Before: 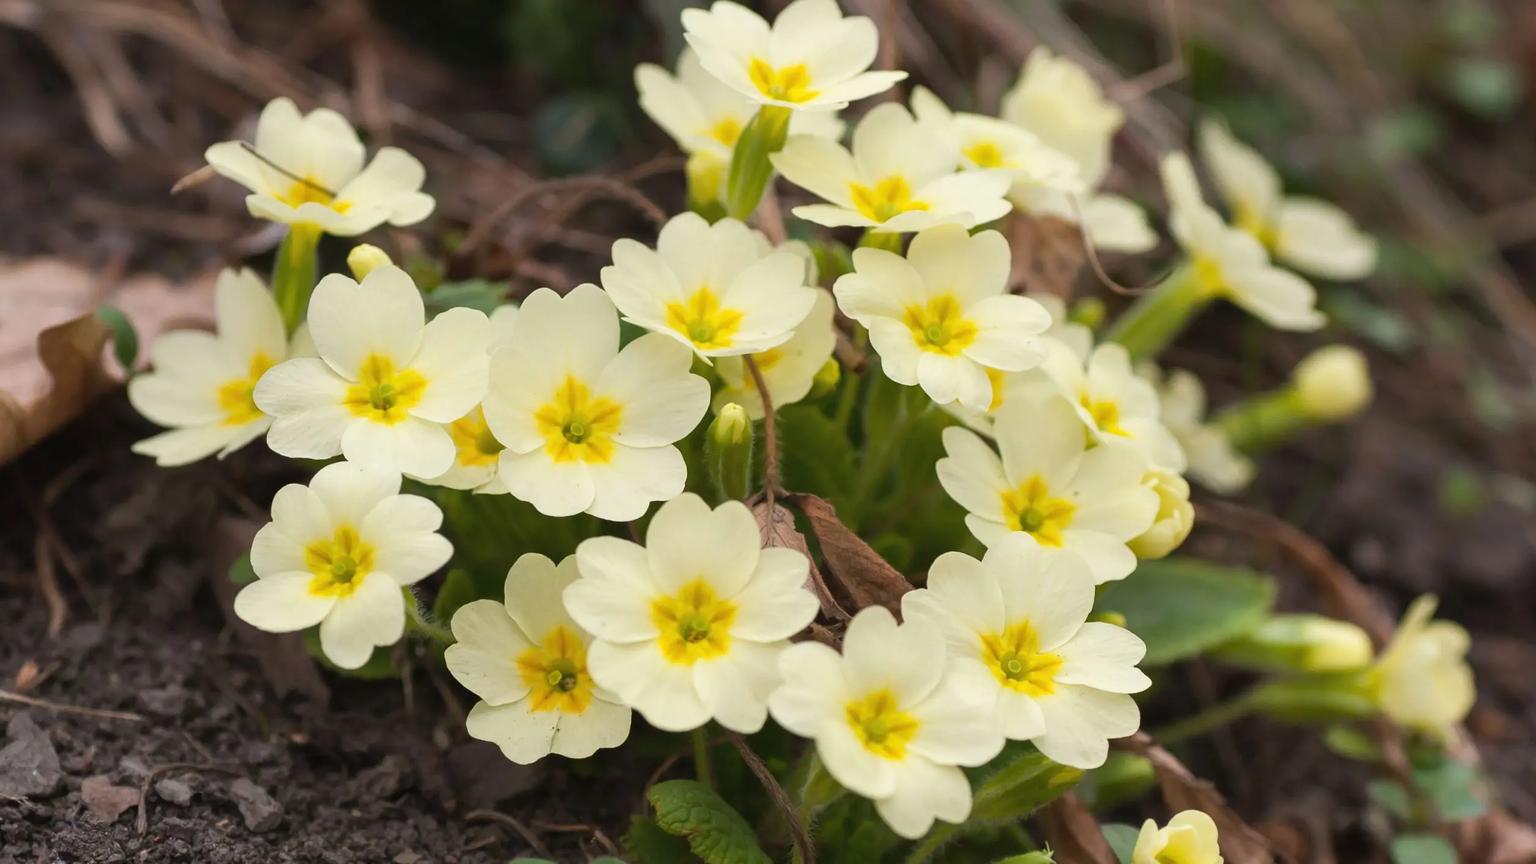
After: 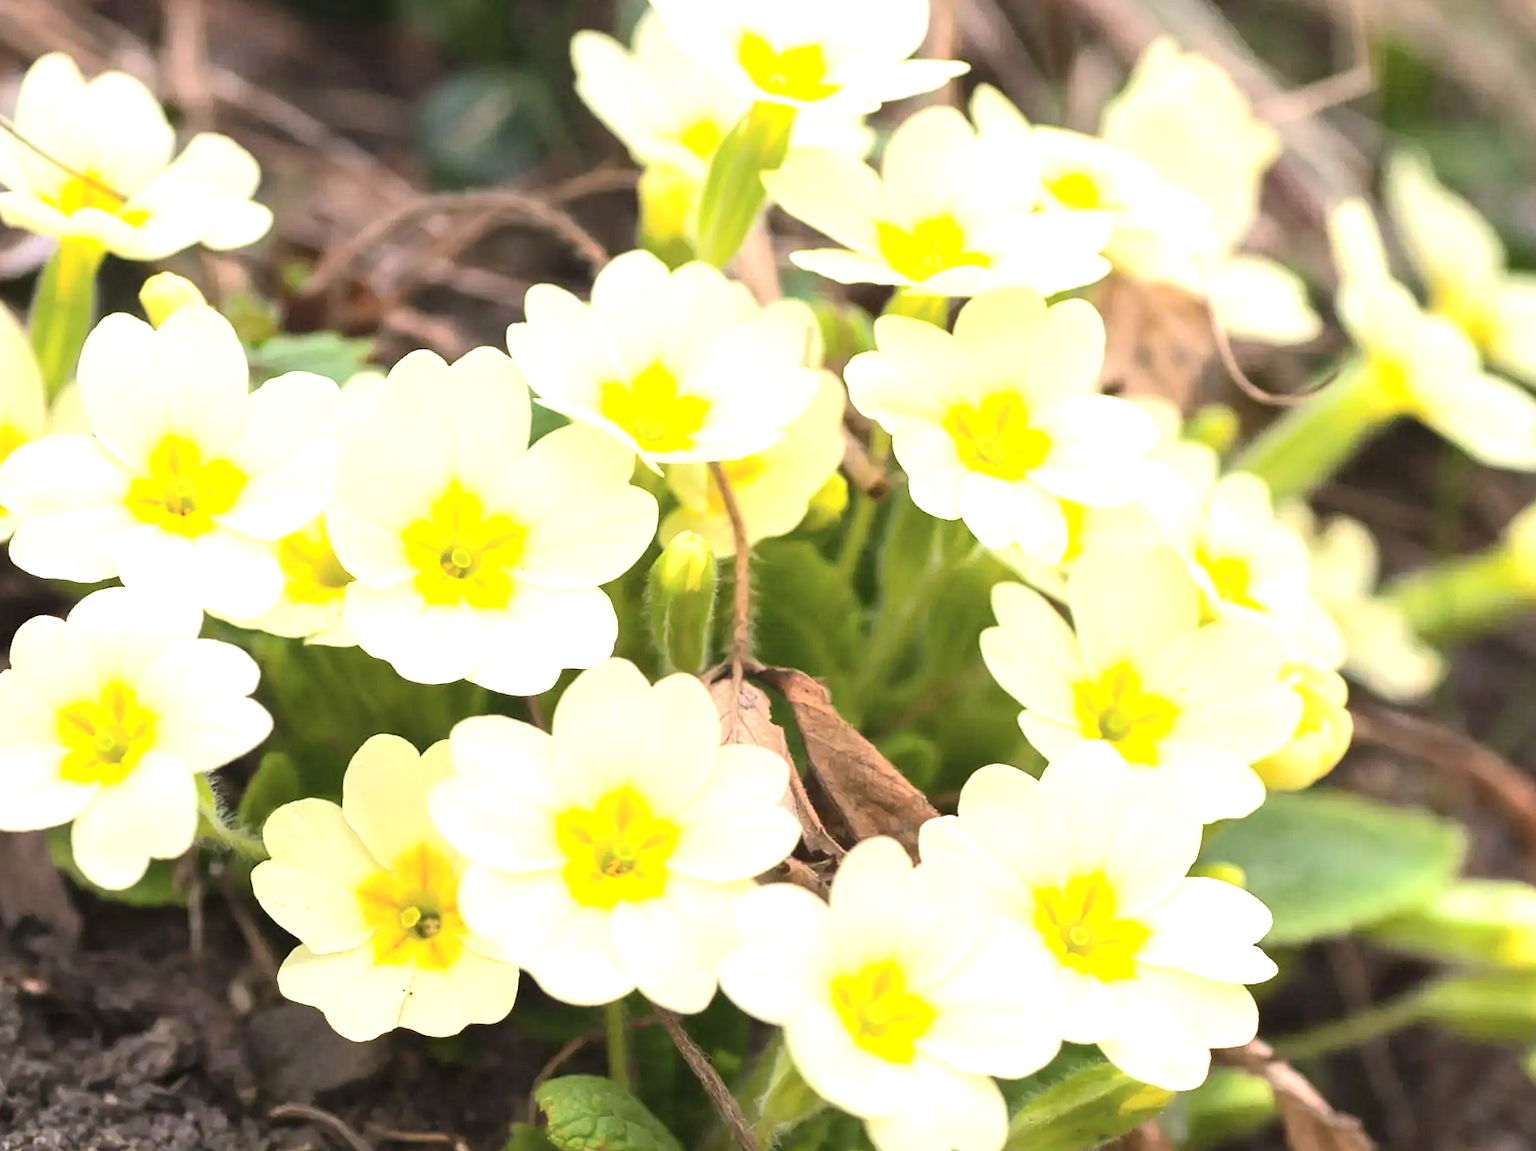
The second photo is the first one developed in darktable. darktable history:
tone curve: curves: ch0 [(0, 0) (0.003, 0.014) (0.011, 0.019) (0.025, 0.026) (0.044, 0.037) (0.069, 0.053) (0.1, 0.083) (0.136, 0.121) (0.177, 0.163) (0.224, 0.22) (0.277, 0.281) (0.335, 0.354) (0.399, 0.436) (0.468, 0.526) (0.543, 0.612) (0.623, 0.706) (0.709, 0.79) (0.801, 0.858) (0.898, 0.925) (1, 1)], color space Lab, independent channels, preserve colors none
tone equalizer: smoothing diameter 24.96%, edges refinement/feathering 11.53, preserve details guided filter
crop and rotate: angle -2.97°, left 14.021%, top 0.027%, right 11.032%, bottom 0.052%
exposure: black level correction 0, exposure 1.287 EV, compensate exposure bias true, compensate highlight preservation false
